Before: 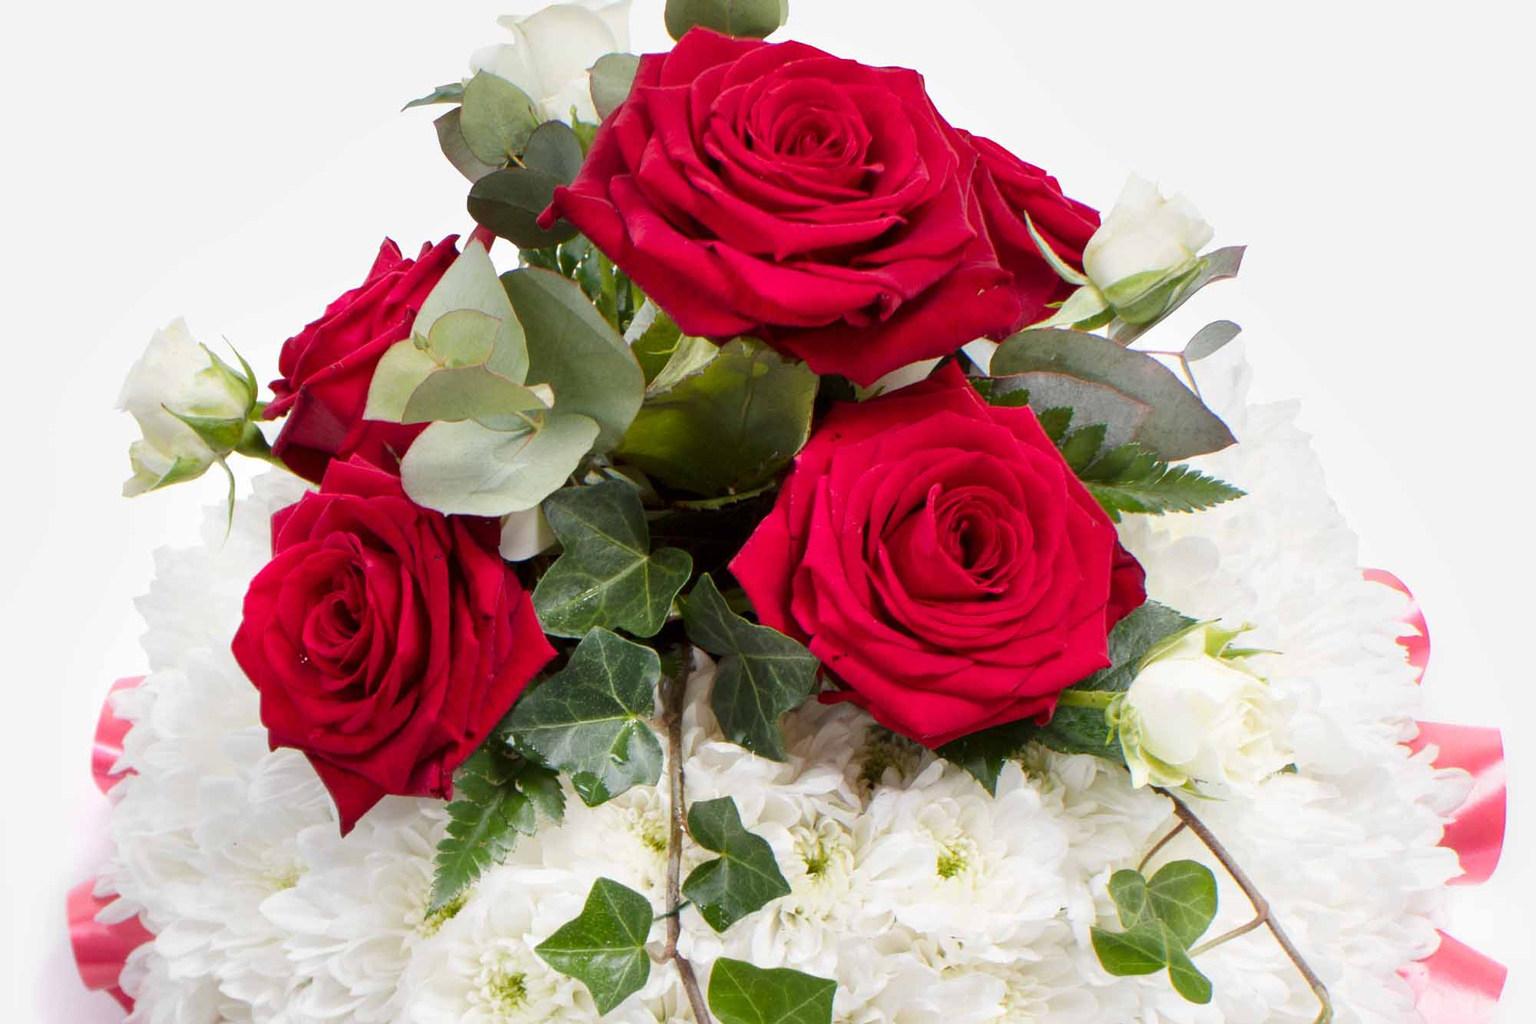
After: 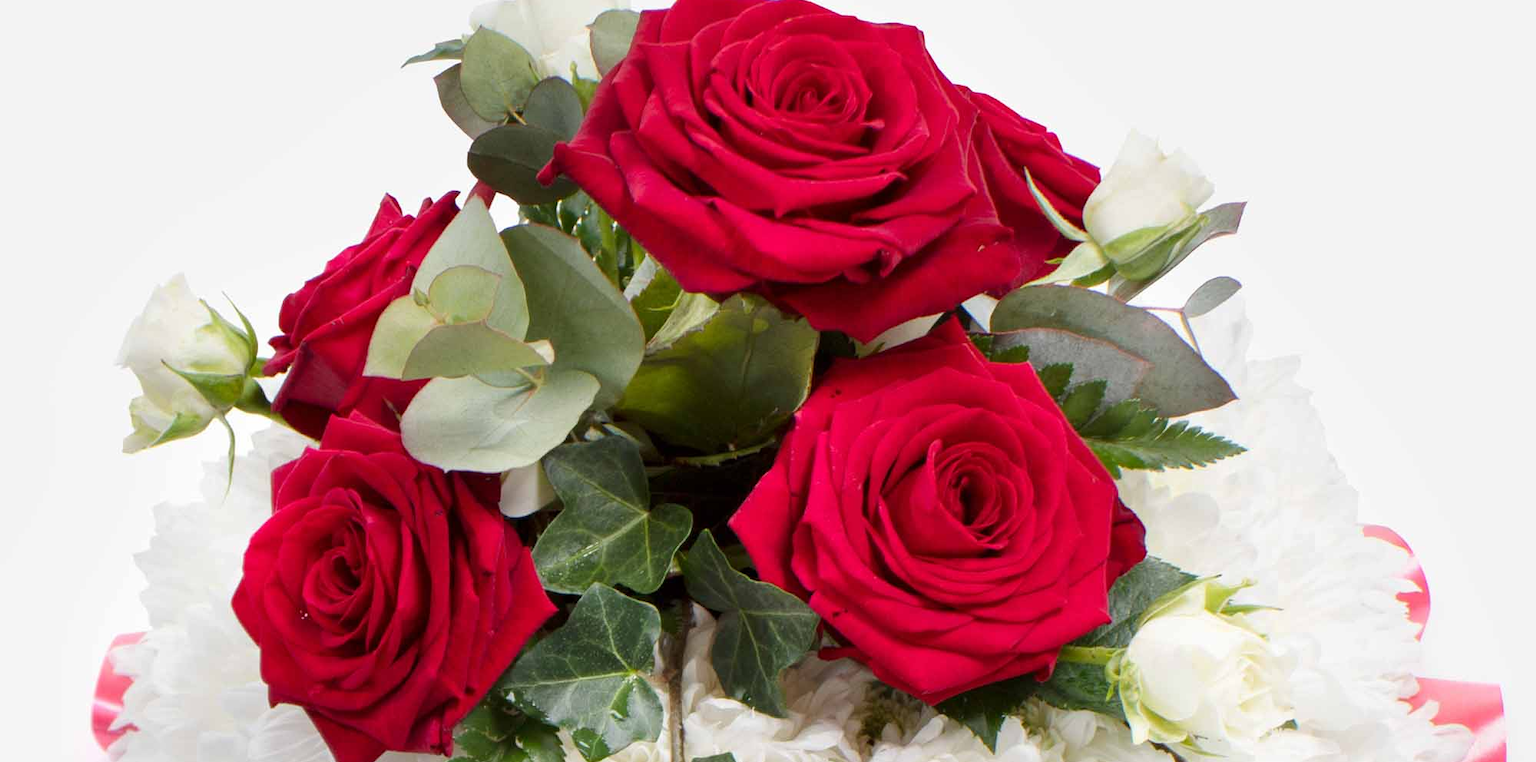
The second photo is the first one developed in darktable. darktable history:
crop: top 4.305%, bottom 21.173%
